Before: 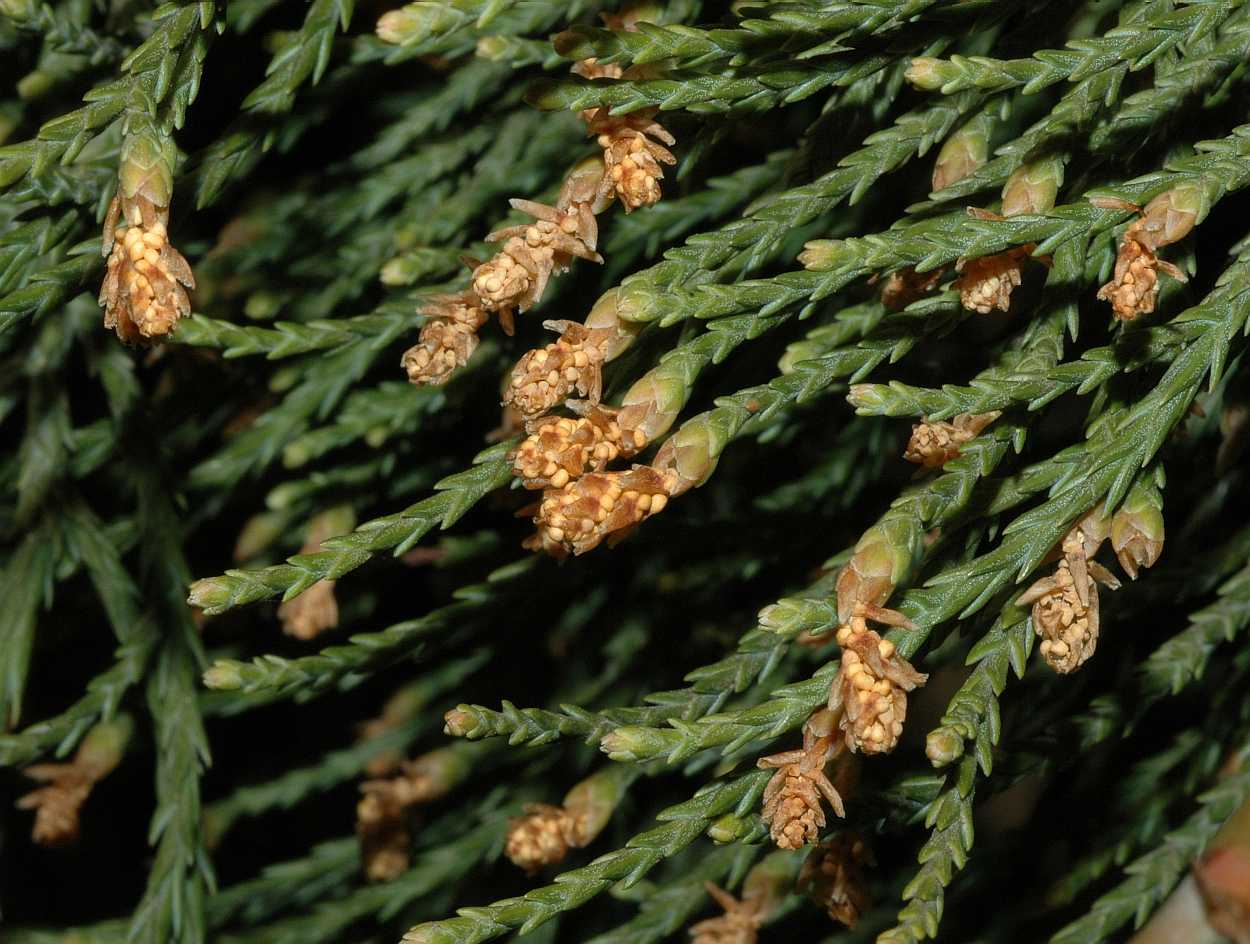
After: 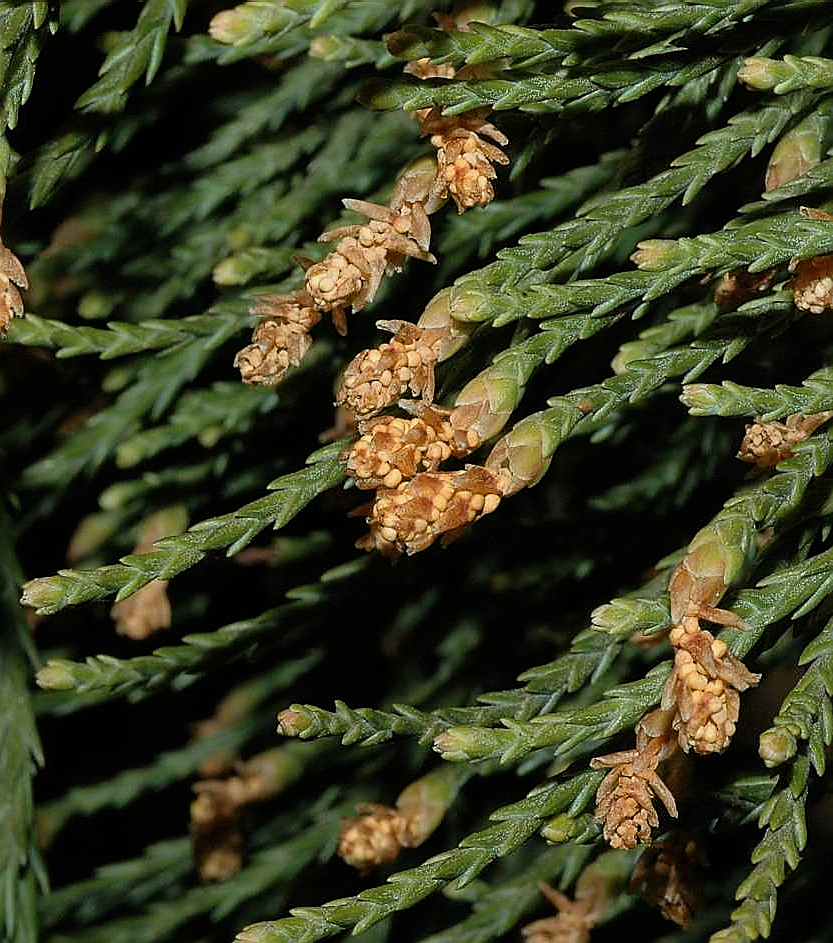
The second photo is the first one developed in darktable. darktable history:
crop and rotate: left 13.414%, right 19.922%
sharpen: radius 1.371, amount 1.262, threshold 0.614
filmic rgb: black relative exposure -11.37 EV, white relative exposure 3.25 EV, hardness 6.79
